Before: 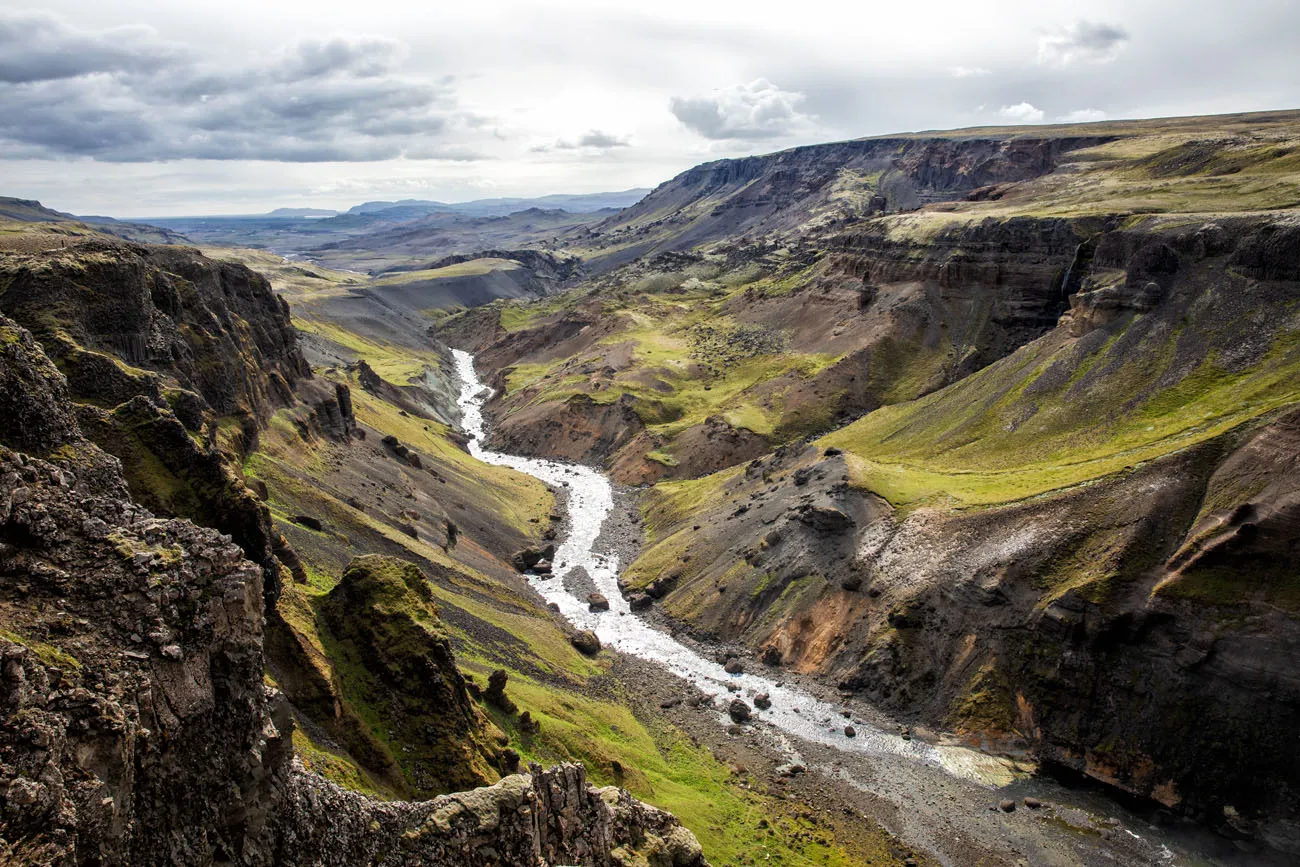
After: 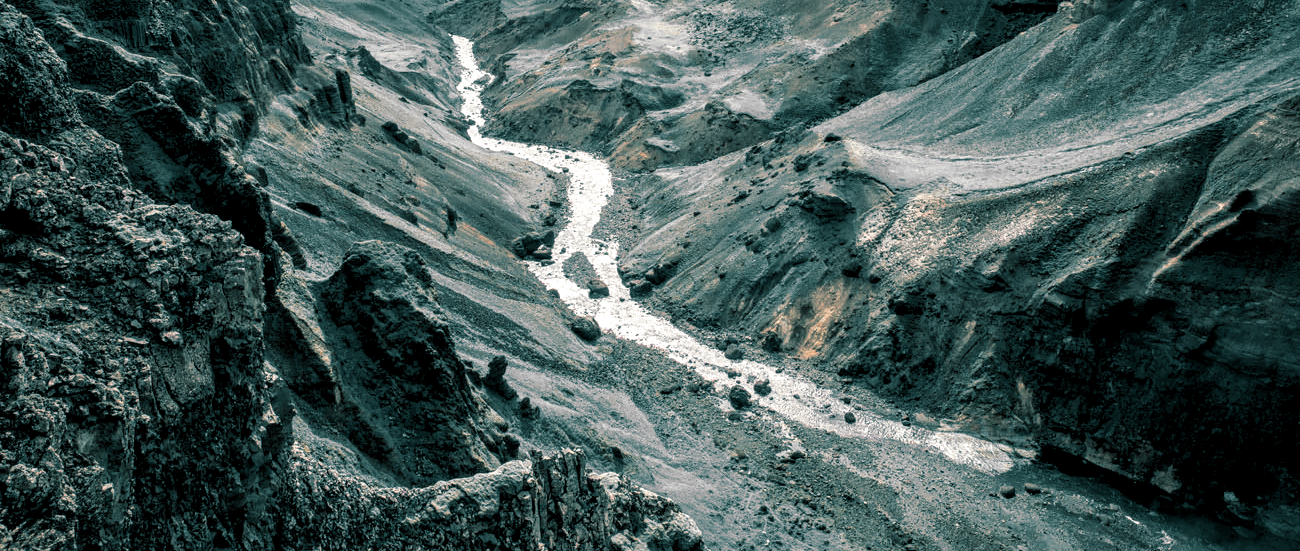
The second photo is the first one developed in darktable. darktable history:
split-toning: shadows › hue 186.43°, highlights › hue 49.29°, compress 30.29%
color zones: curves: ch0 [(0, 0.65) (0.096, 0.644) (0.221, 0.539) (0.429, 0.5) (0.571, 0.5) (0.714, 0.5) (0.857, 0.5) (1, 0.65)]; ch1 [(0, 0.5) (0.143, 0.5) (0.257, -0.002) (0.429, 0.04) (0.571, -0.001) (0.714, -0.015) (0.857, 0.024) (1, 0.5)]
local contrast: detail 130%
crop and rotate: top 36.435%
